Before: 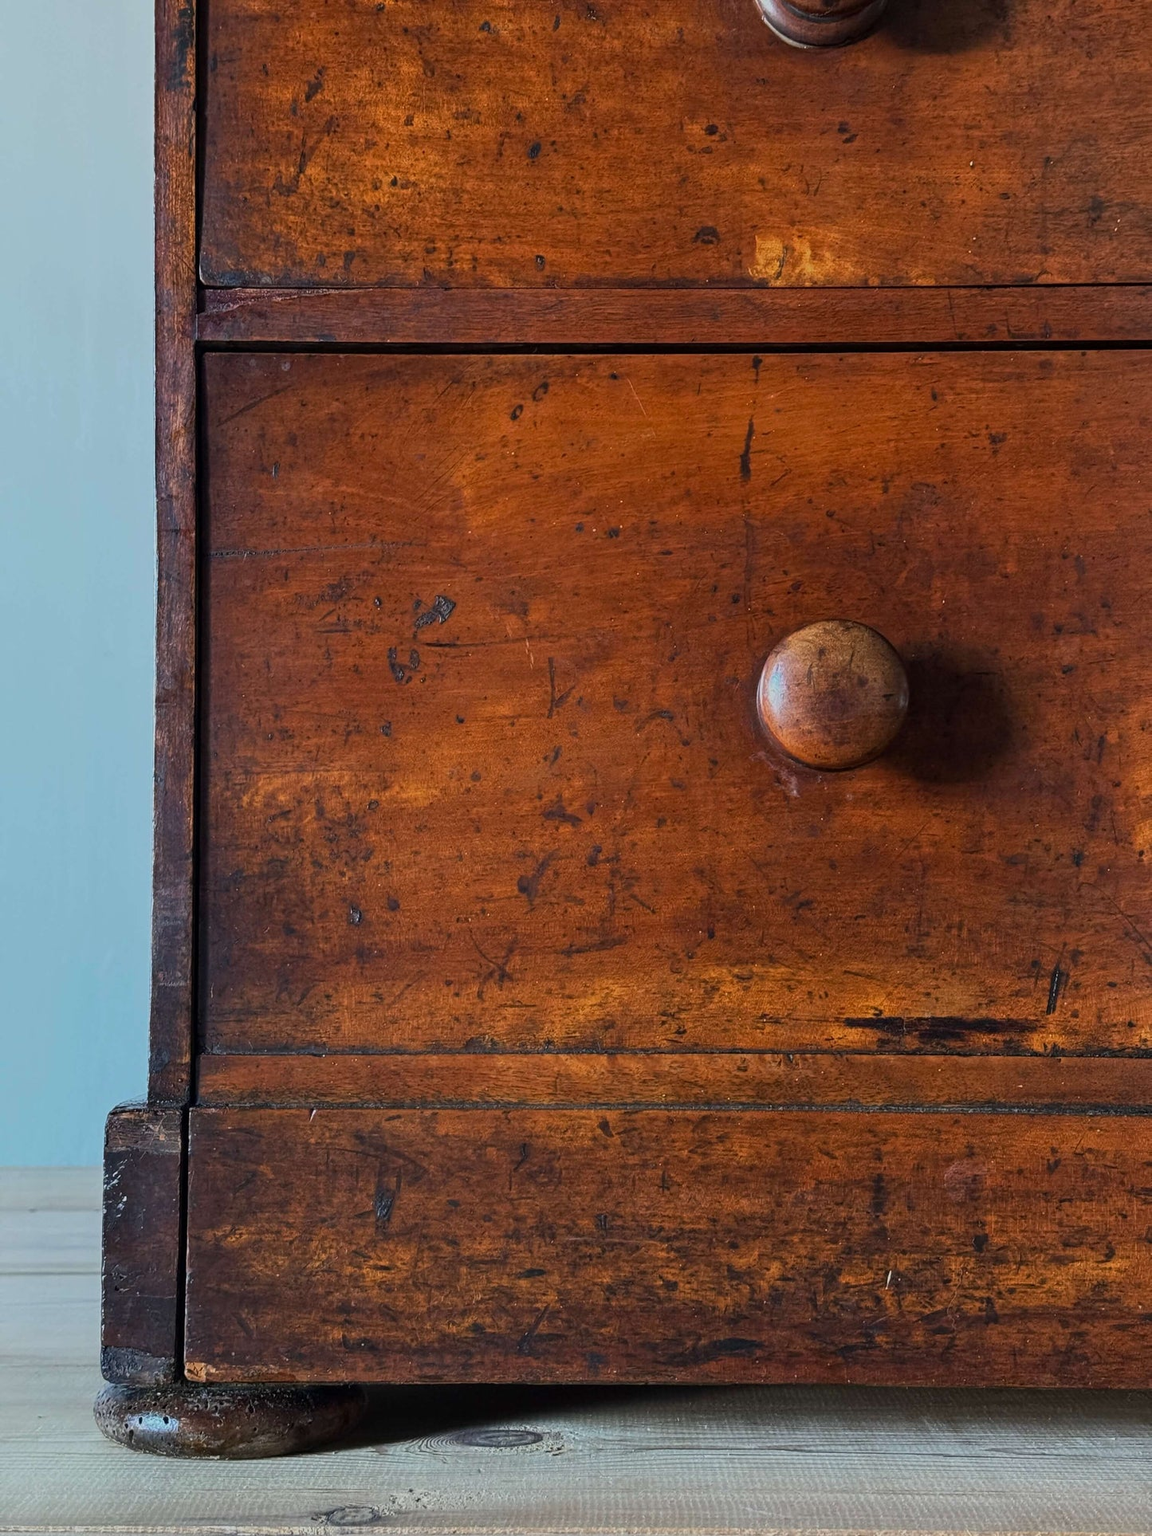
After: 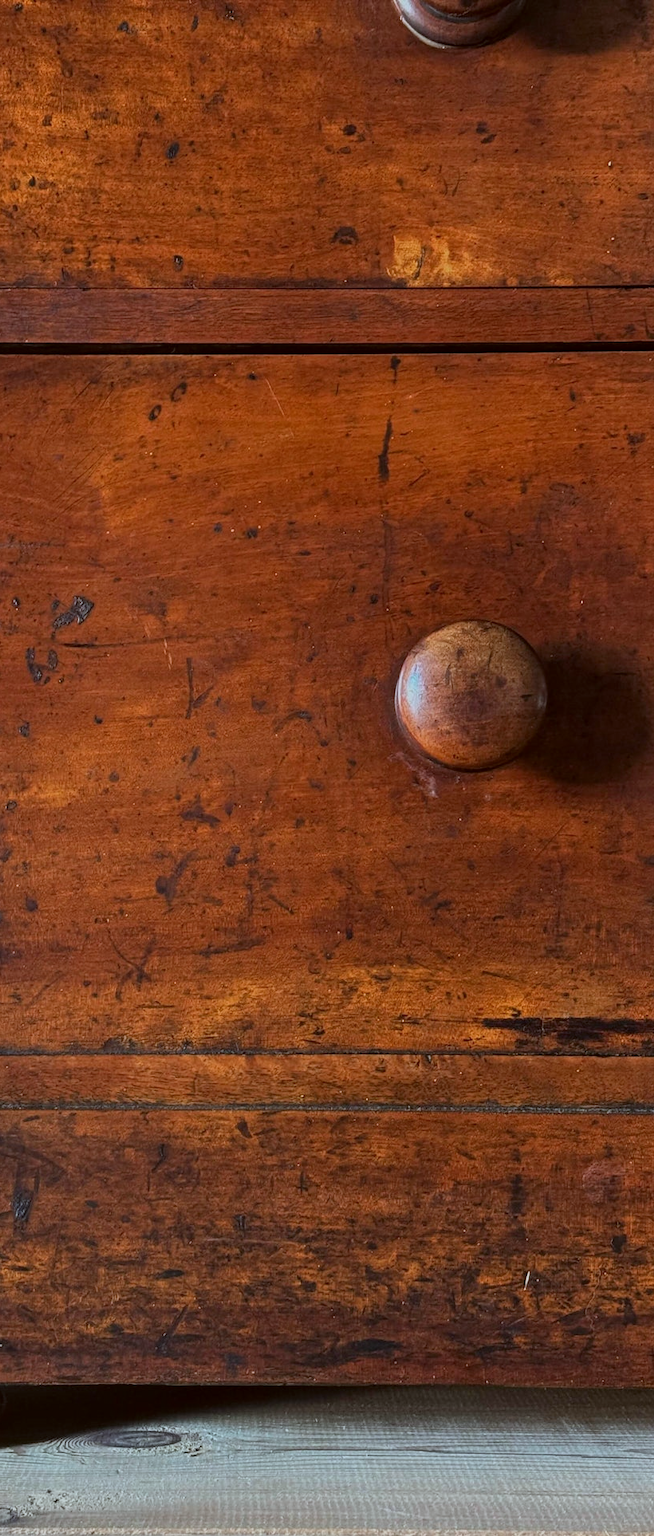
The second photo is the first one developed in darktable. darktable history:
color correction: highlights a* -3.35, highlights b* -6.64, shadows a* 3.16, shadows b* 5.1
crop: left 31.454%, top 0.007%, right 11.663%
